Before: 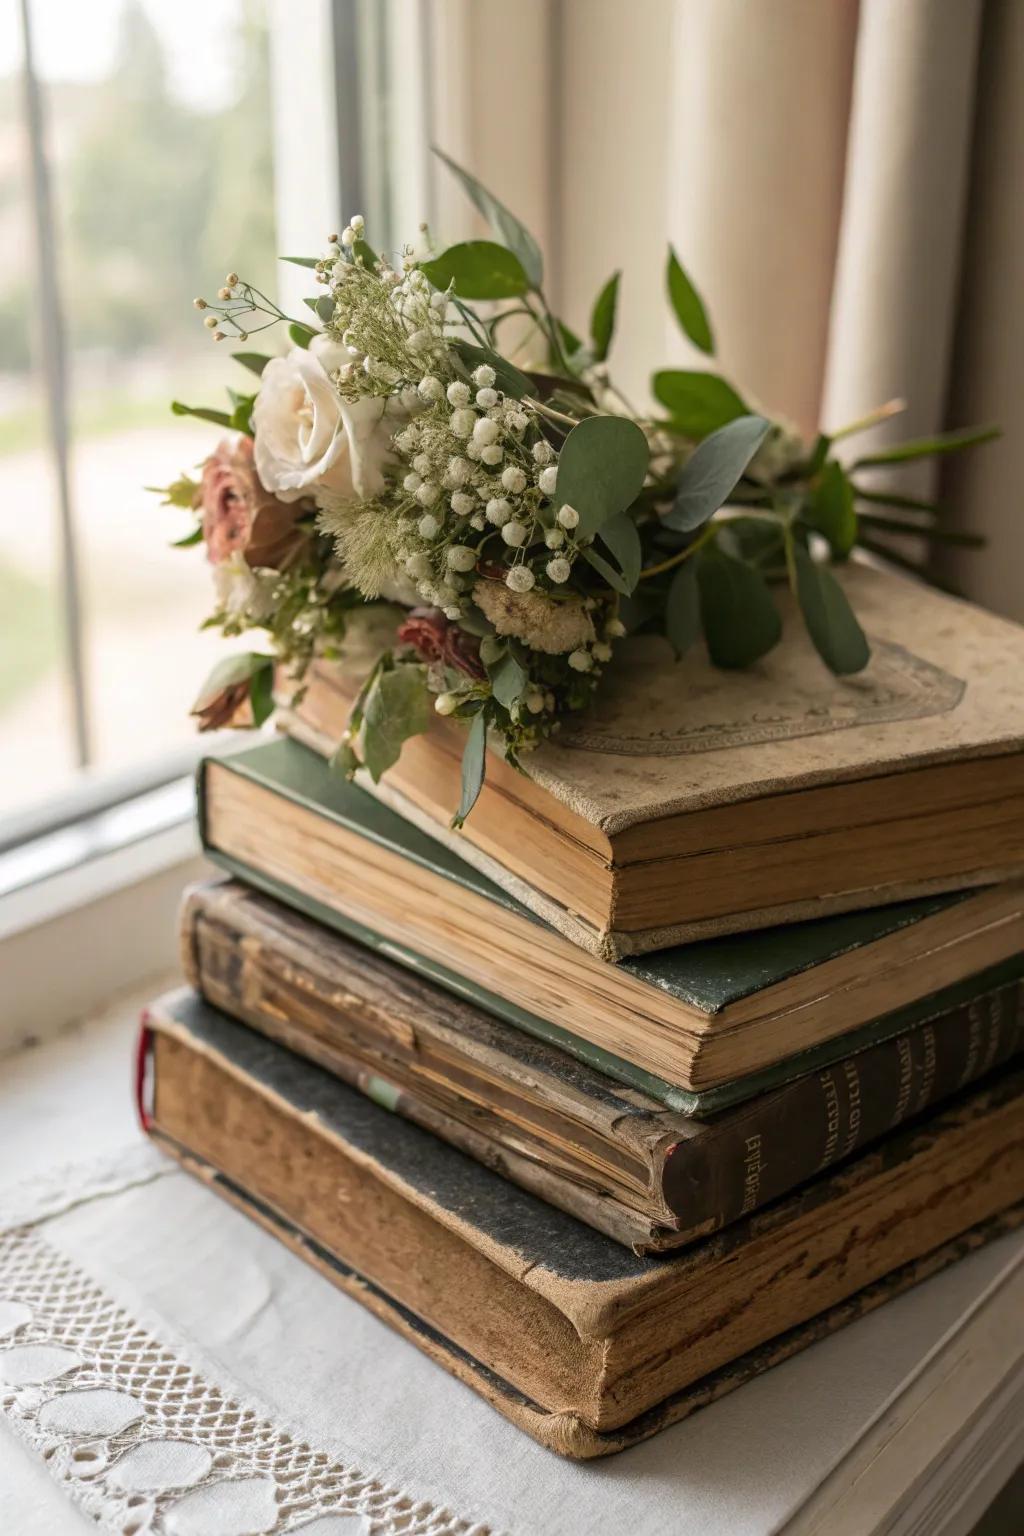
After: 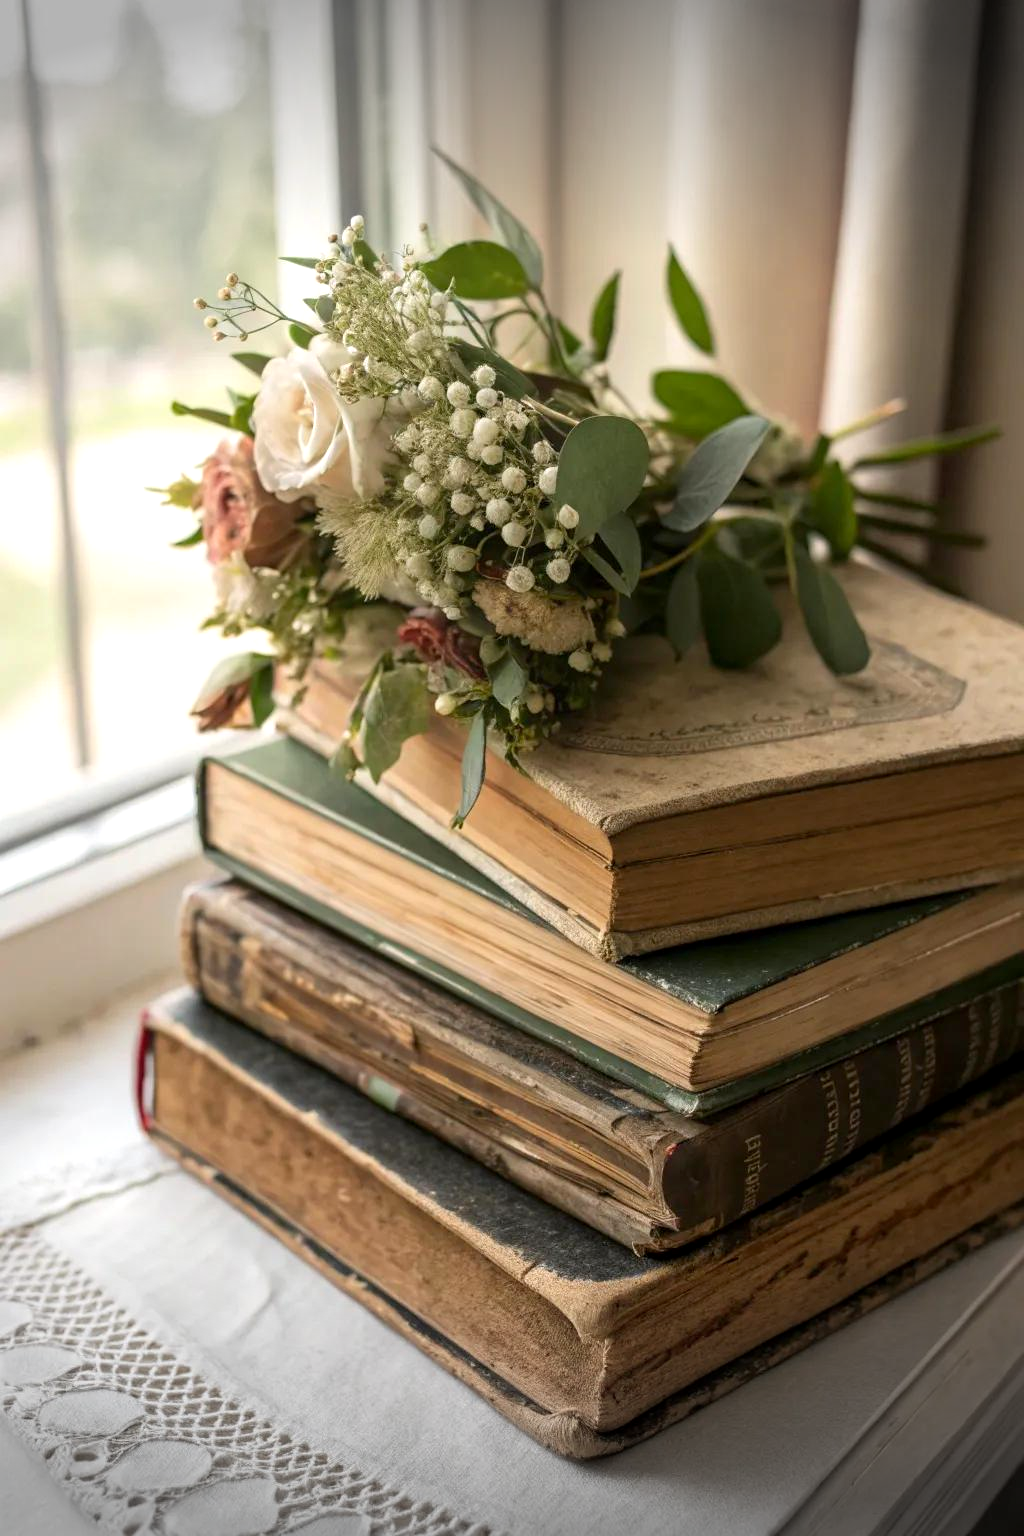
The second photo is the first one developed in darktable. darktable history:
exposure: black level correction 0.002, exposure 0.299 EV, compensate highlight preservation false
vignetting: fall-off start 100.03%, brightness -0.625, saturation -0.683, width/height ratio 1.322, unbound false
